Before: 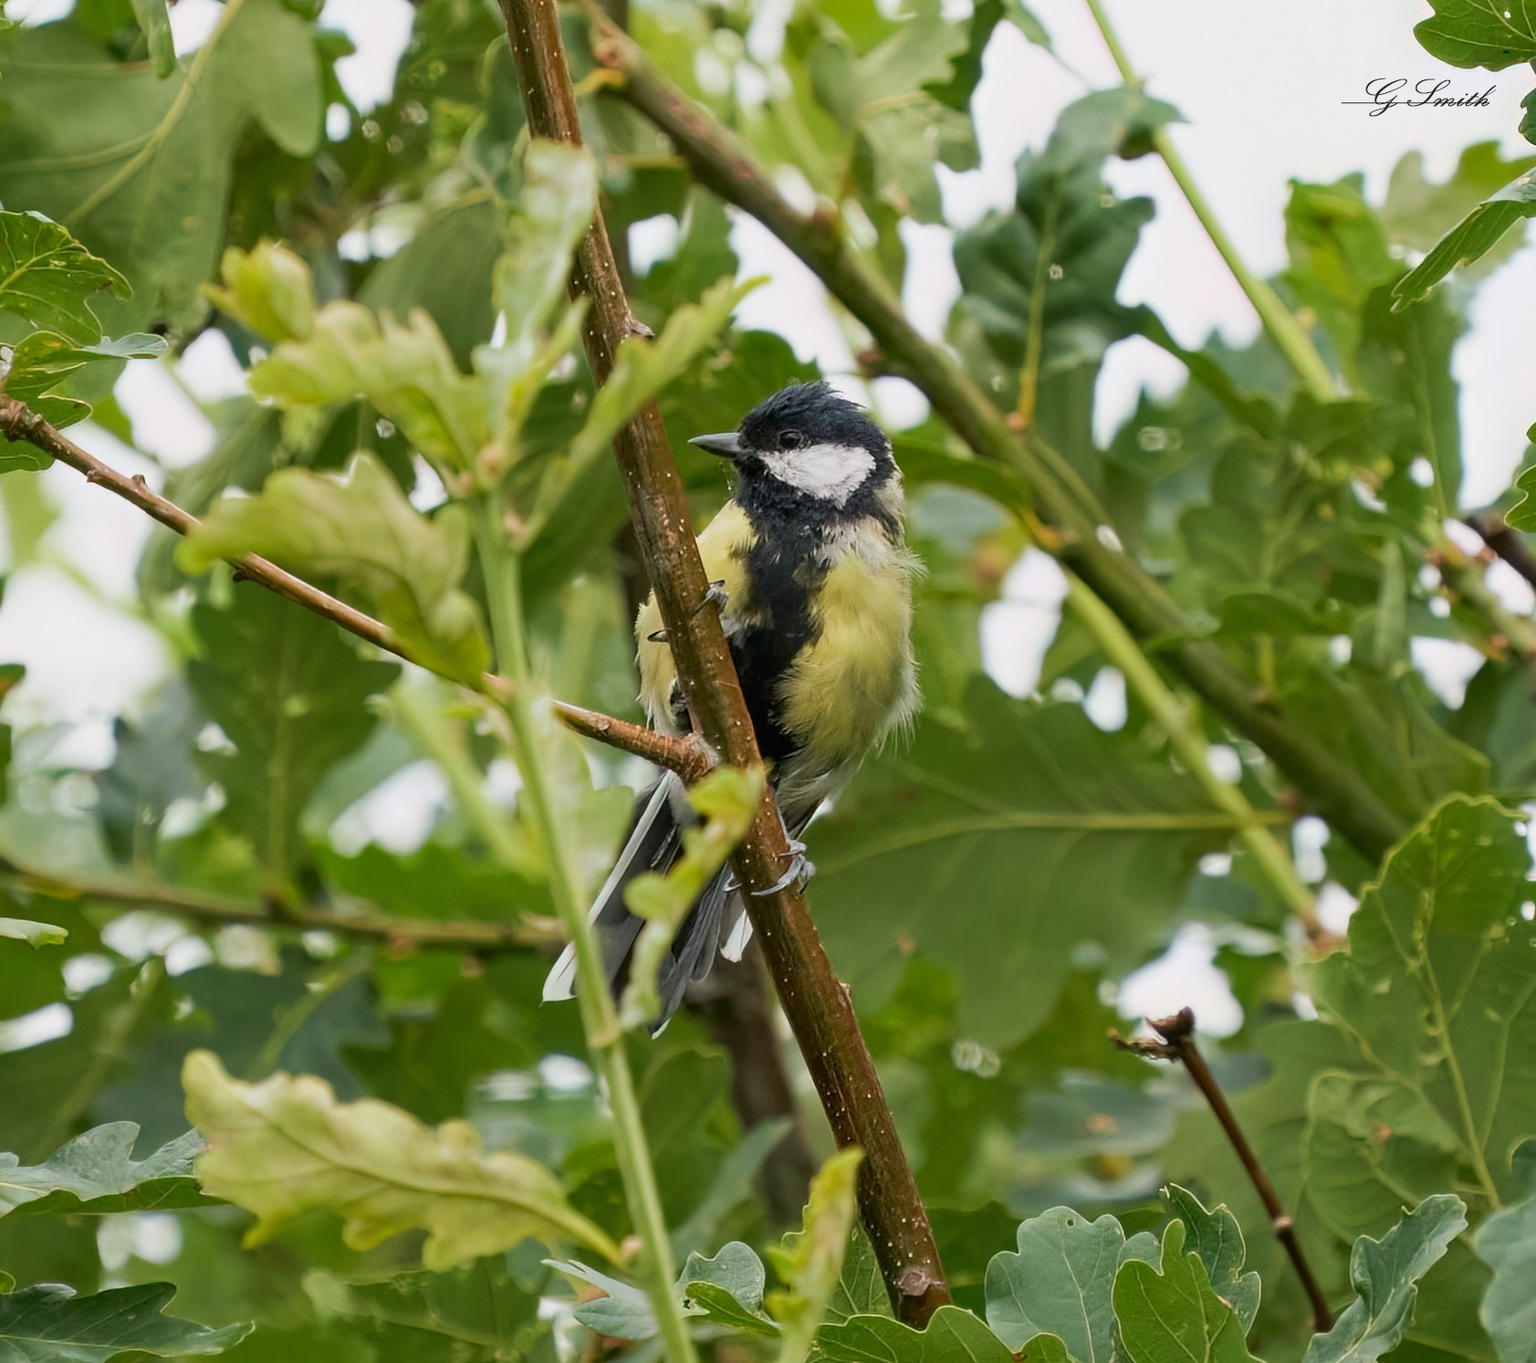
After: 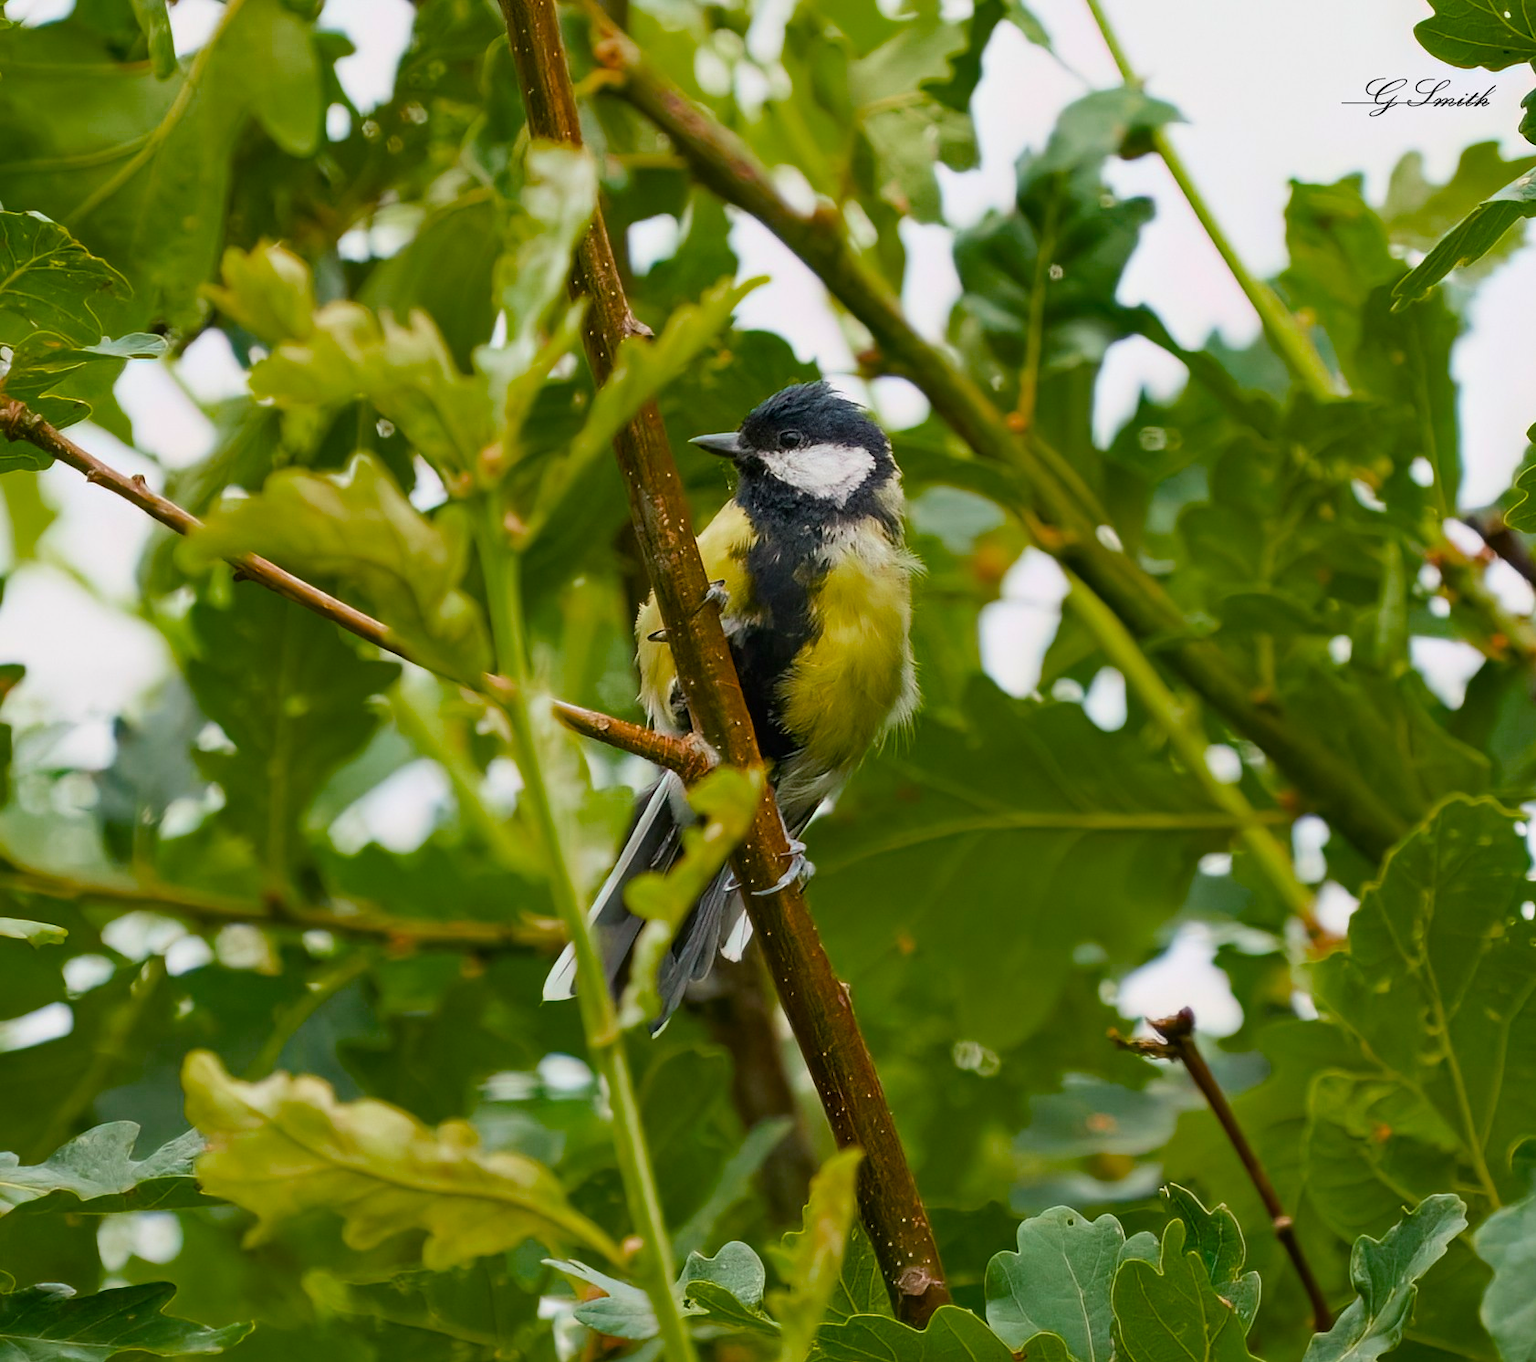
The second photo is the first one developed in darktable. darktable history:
color balance rgb: perceptual saturation grading › global saturation 30.434%, global vibrance 7.335%, saturation formula JzAzBz (2021)
